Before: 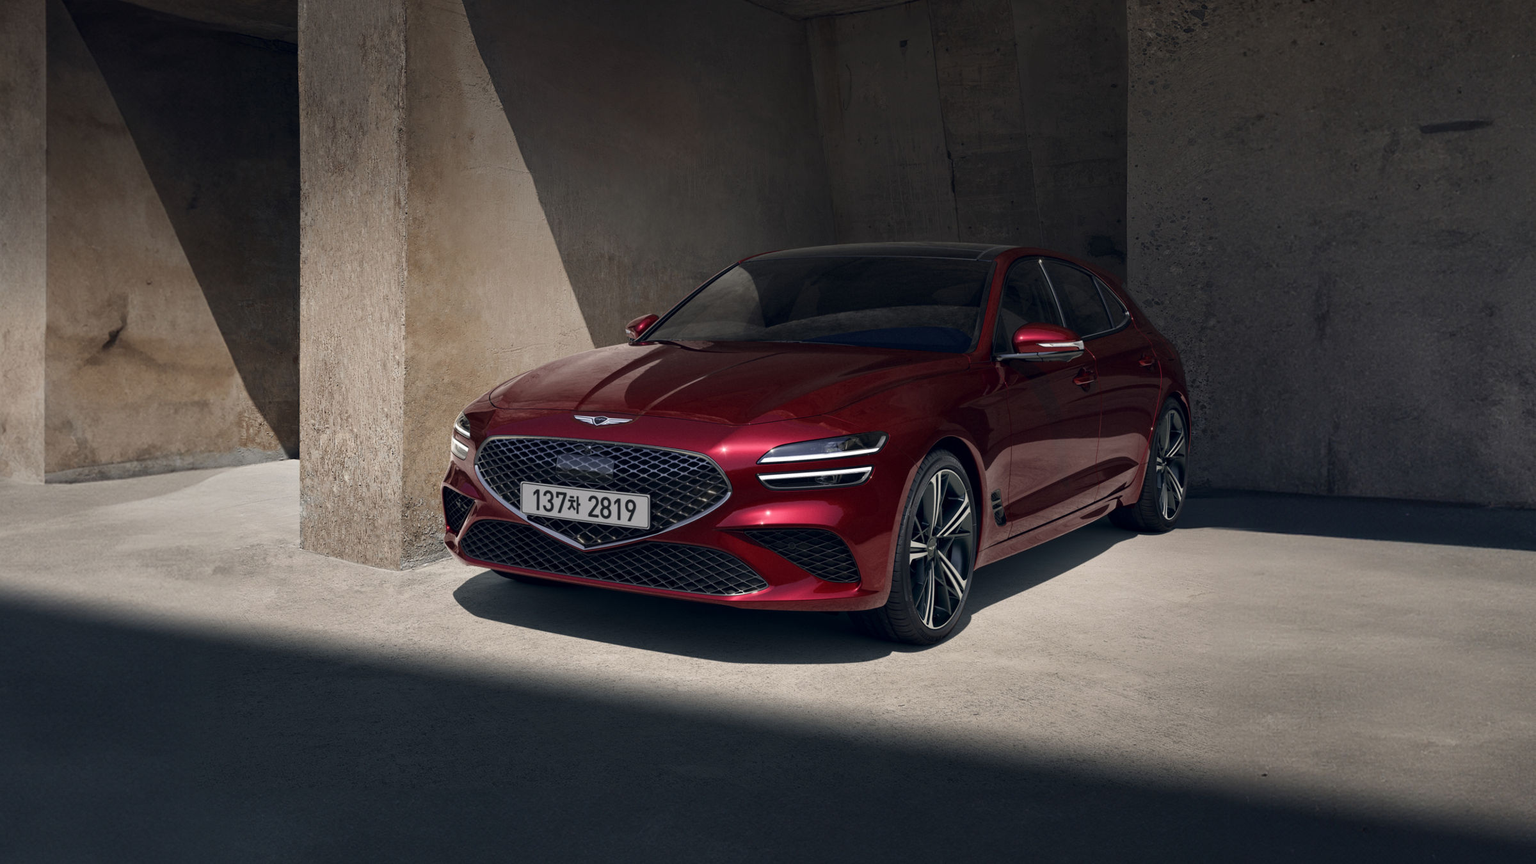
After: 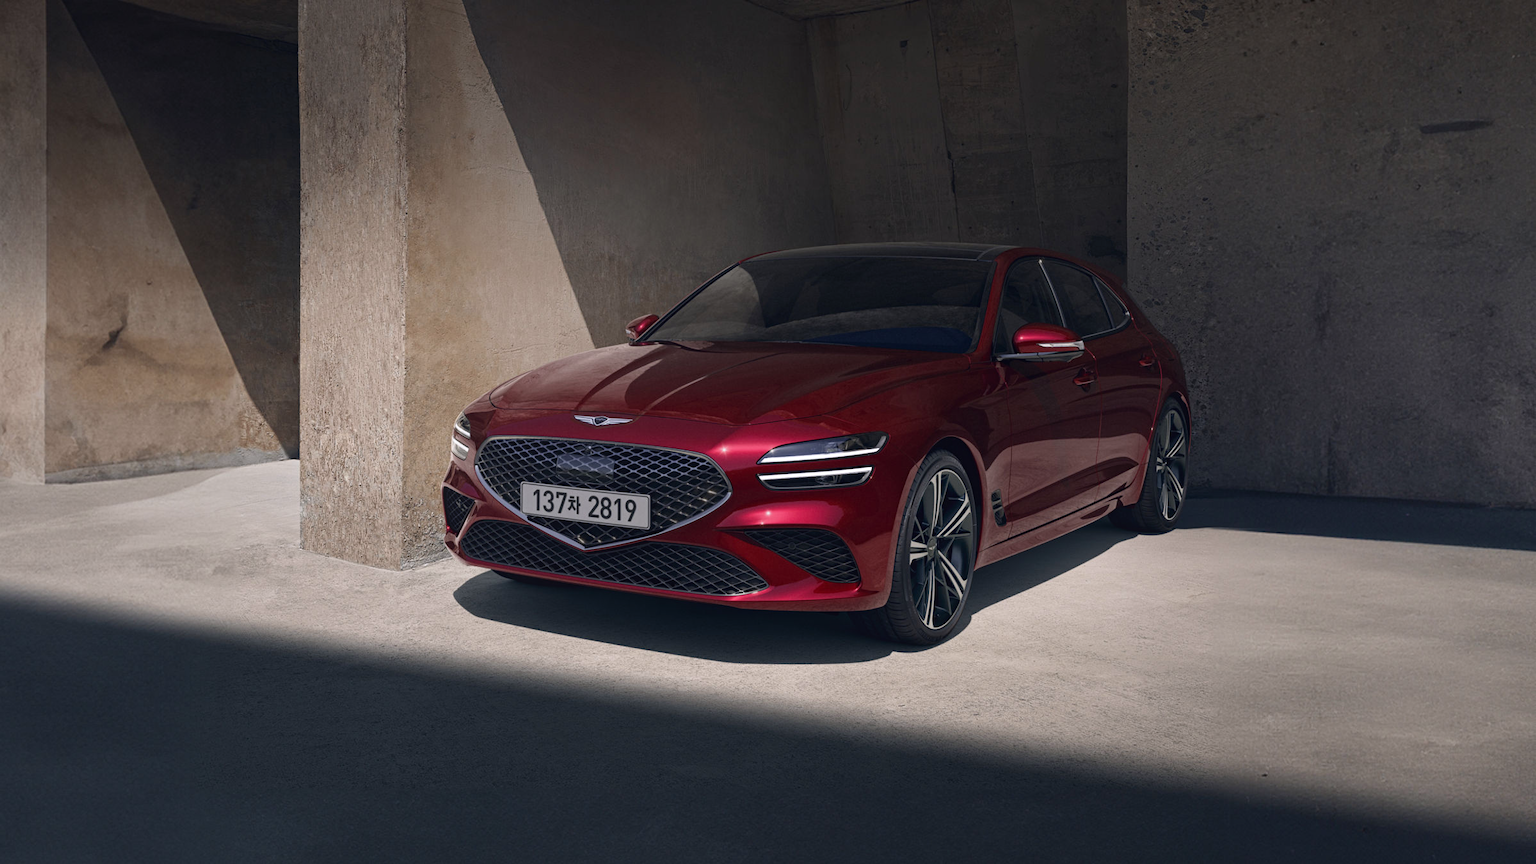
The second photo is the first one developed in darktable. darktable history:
exposure: exposure 0.161 EV, compensate highlight preservation false
white balance: red 1.009, blue 1.027
contrast equalizer: y [[0.439, 0.44, 0.442, 0.457, 0.493, 0.498], [0.5 ×6], [0.5 ×6], [0 ×6], [0 ×6]], mix 0.76
